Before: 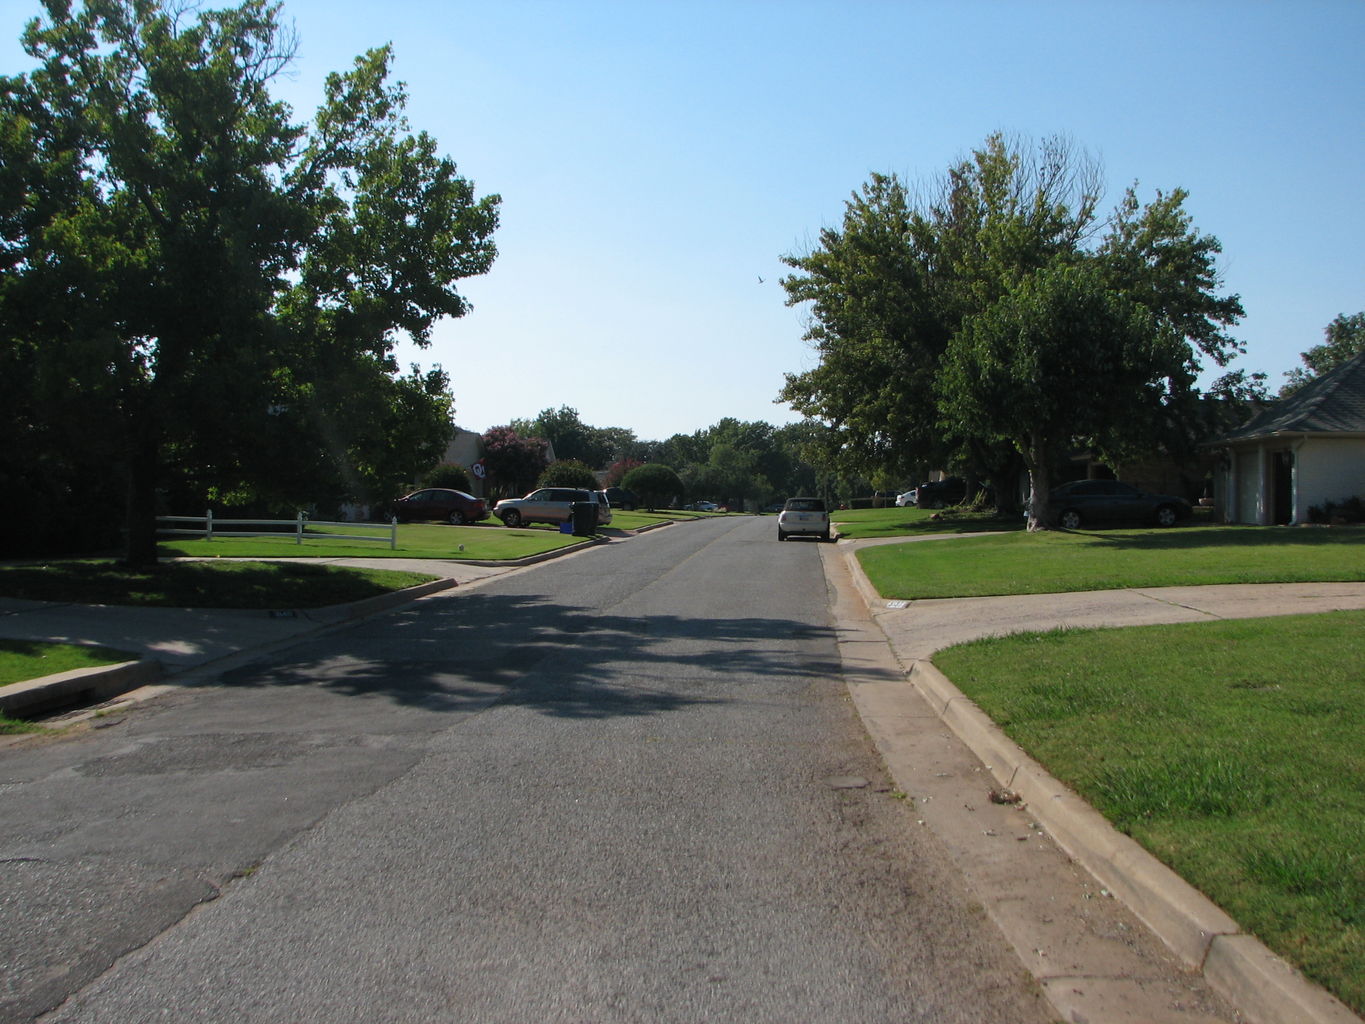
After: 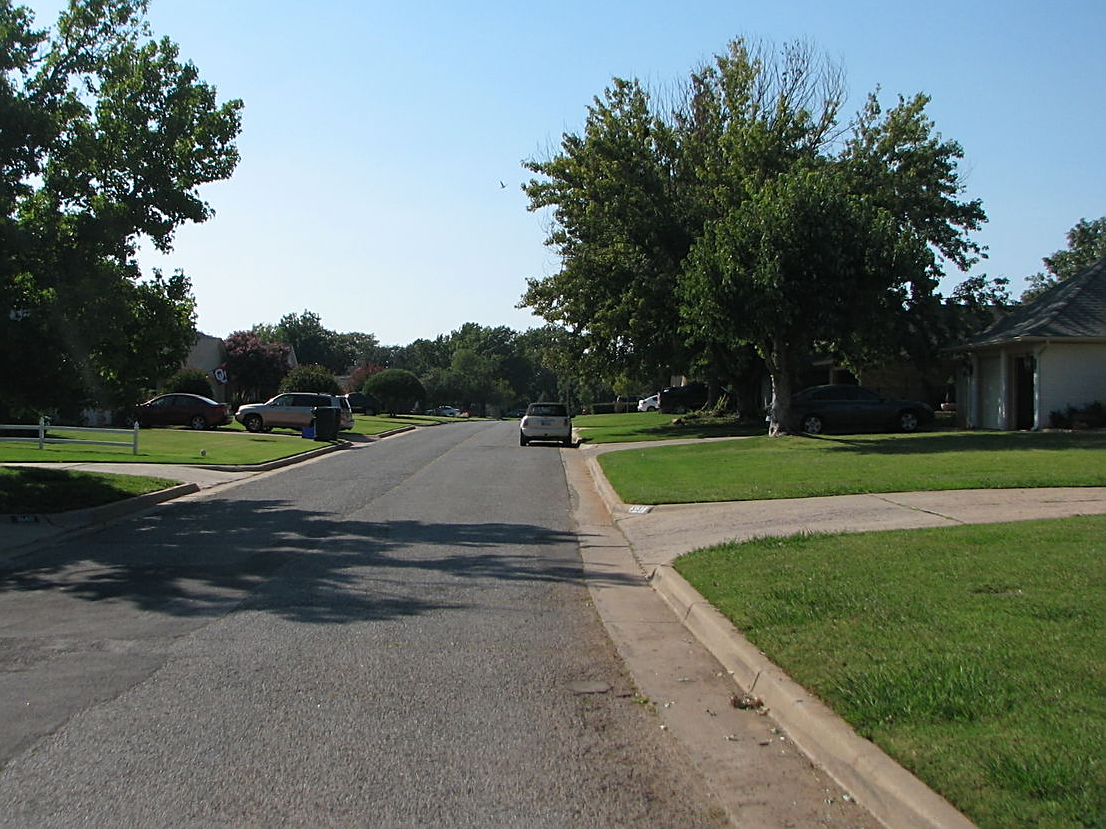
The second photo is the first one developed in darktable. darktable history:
crop: left 18.974%, top 9.344%, bottom 9.627%
sharpen: on, module defaults
